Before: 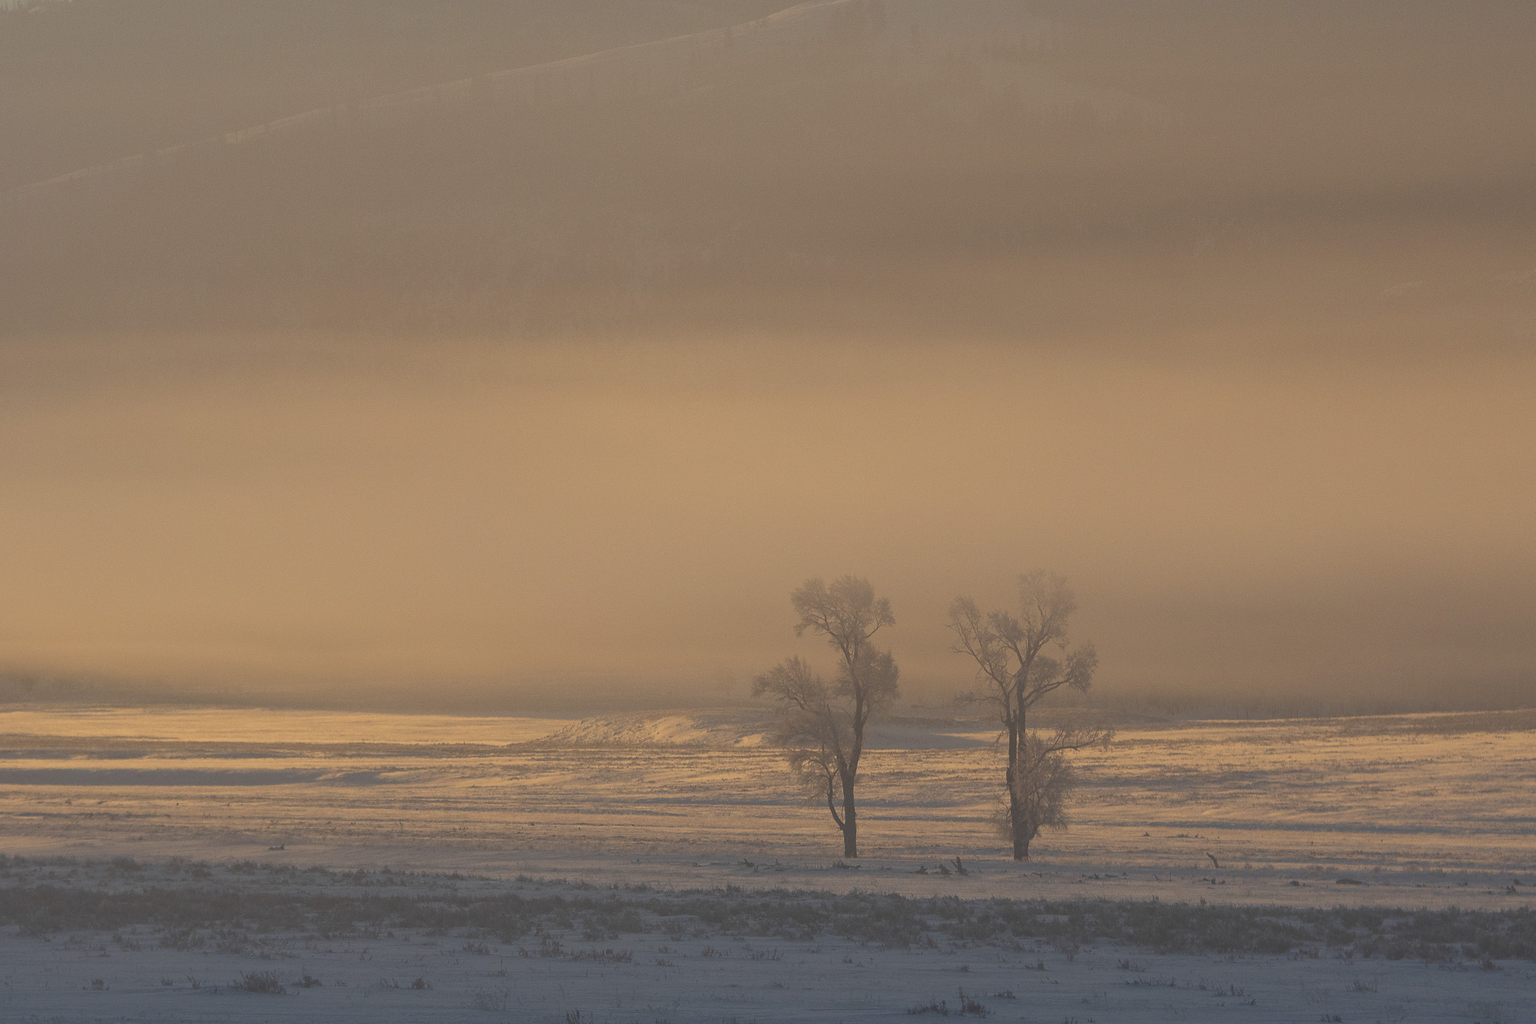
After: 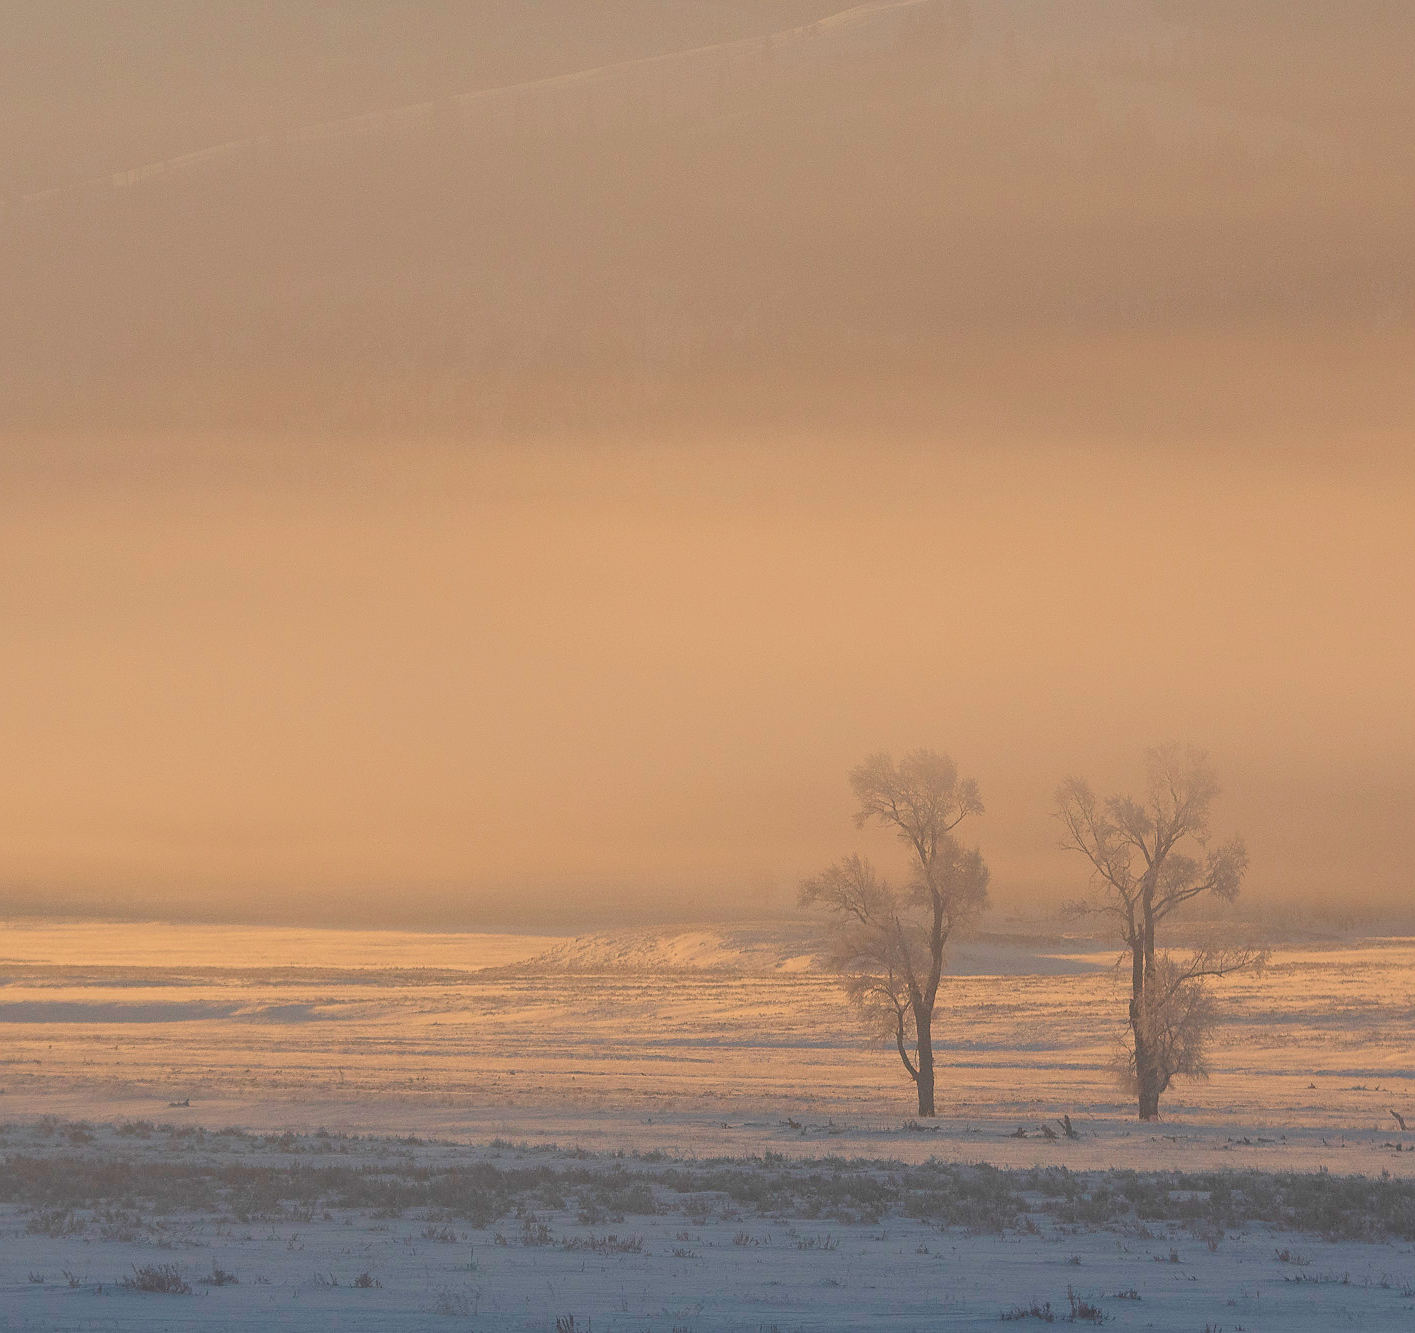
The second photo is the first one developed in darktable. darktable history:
velvia: on, module defaults
filmic rgb: black relative exposure -7.65 EV, white relative exposure 4.56 EV, hardness 3.61
crop and rotate: left 9.061%, right 20.142%
exposure: exposure 0.6 EV, compensate highlight preservation false
sharpen: radius 1
